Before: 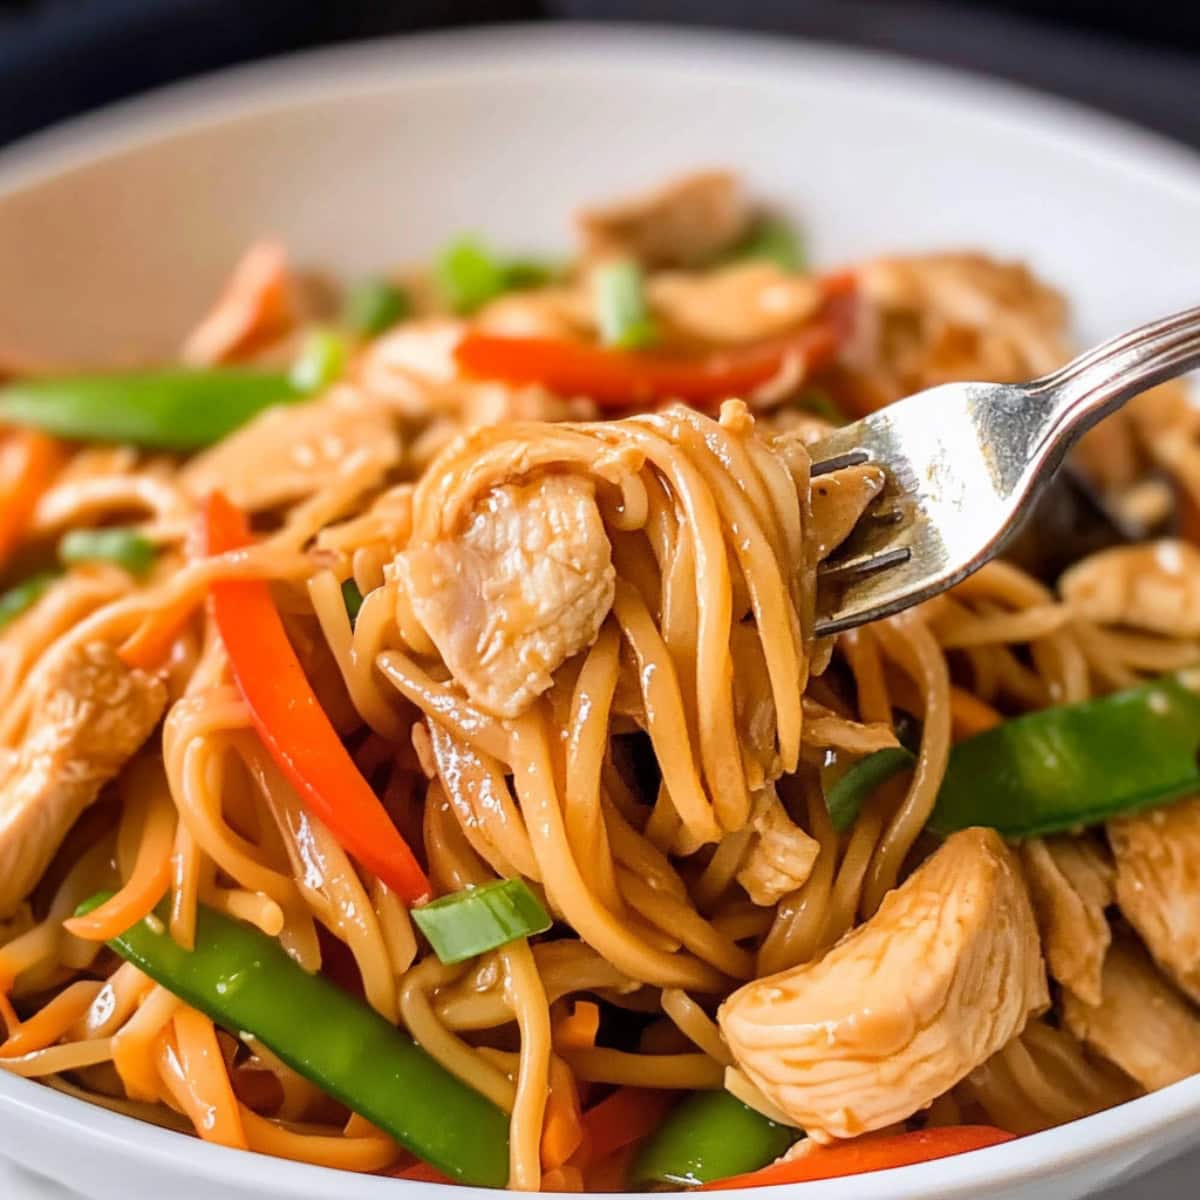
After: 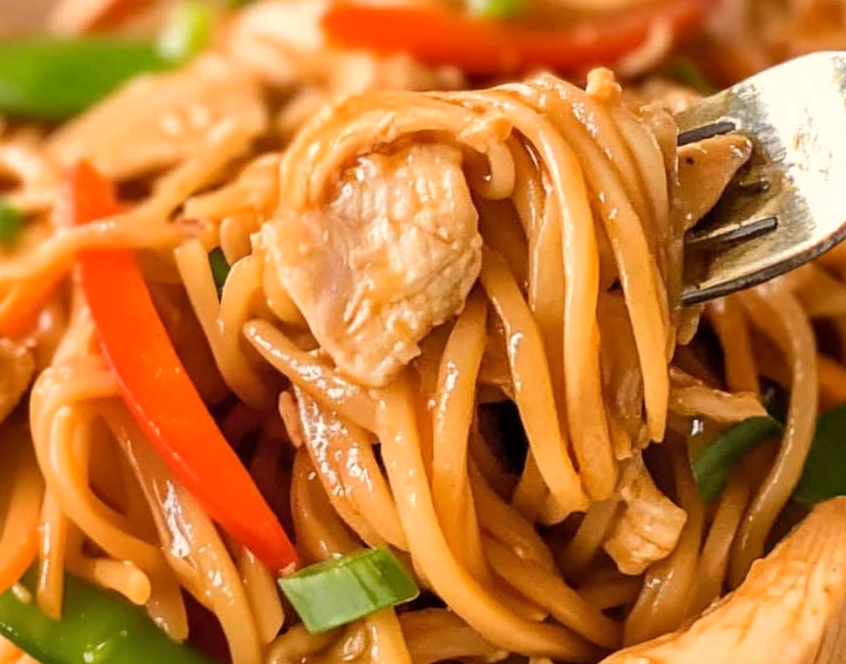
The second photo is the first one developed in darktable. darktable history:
crop: left 11.123%, top 27.61%, right 18.3%, bottom 17.034%
white balance: red 1.045, blue 0.932
